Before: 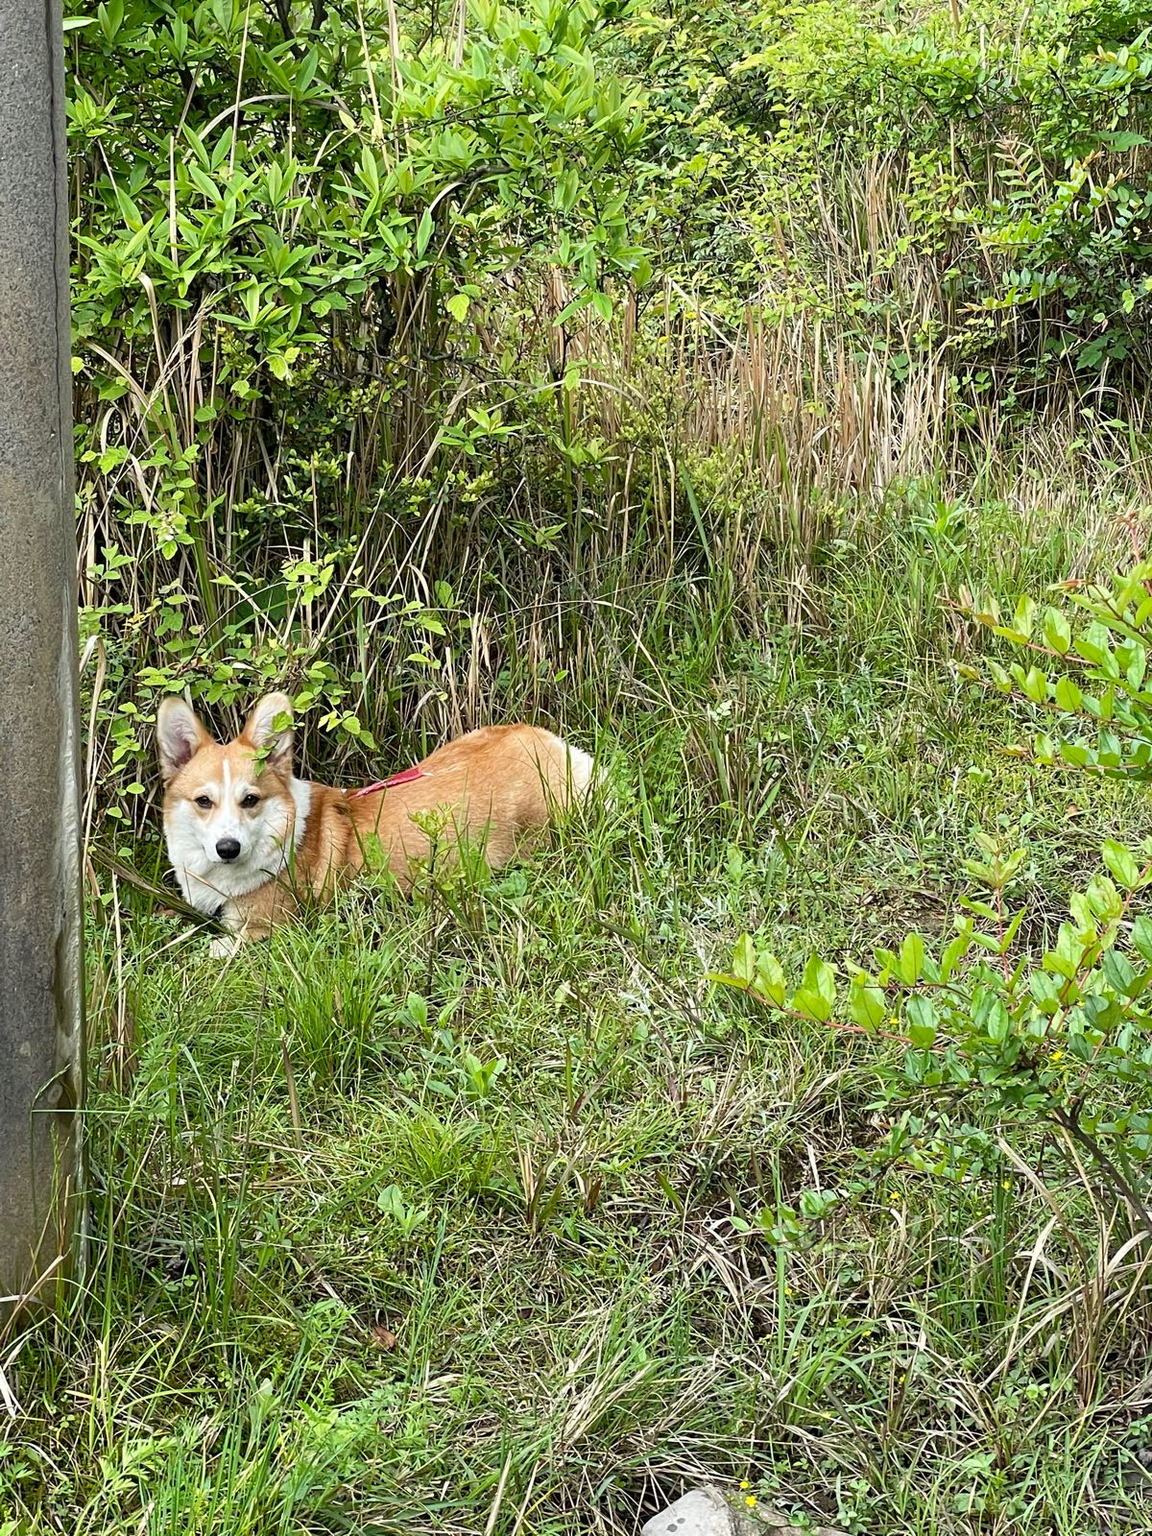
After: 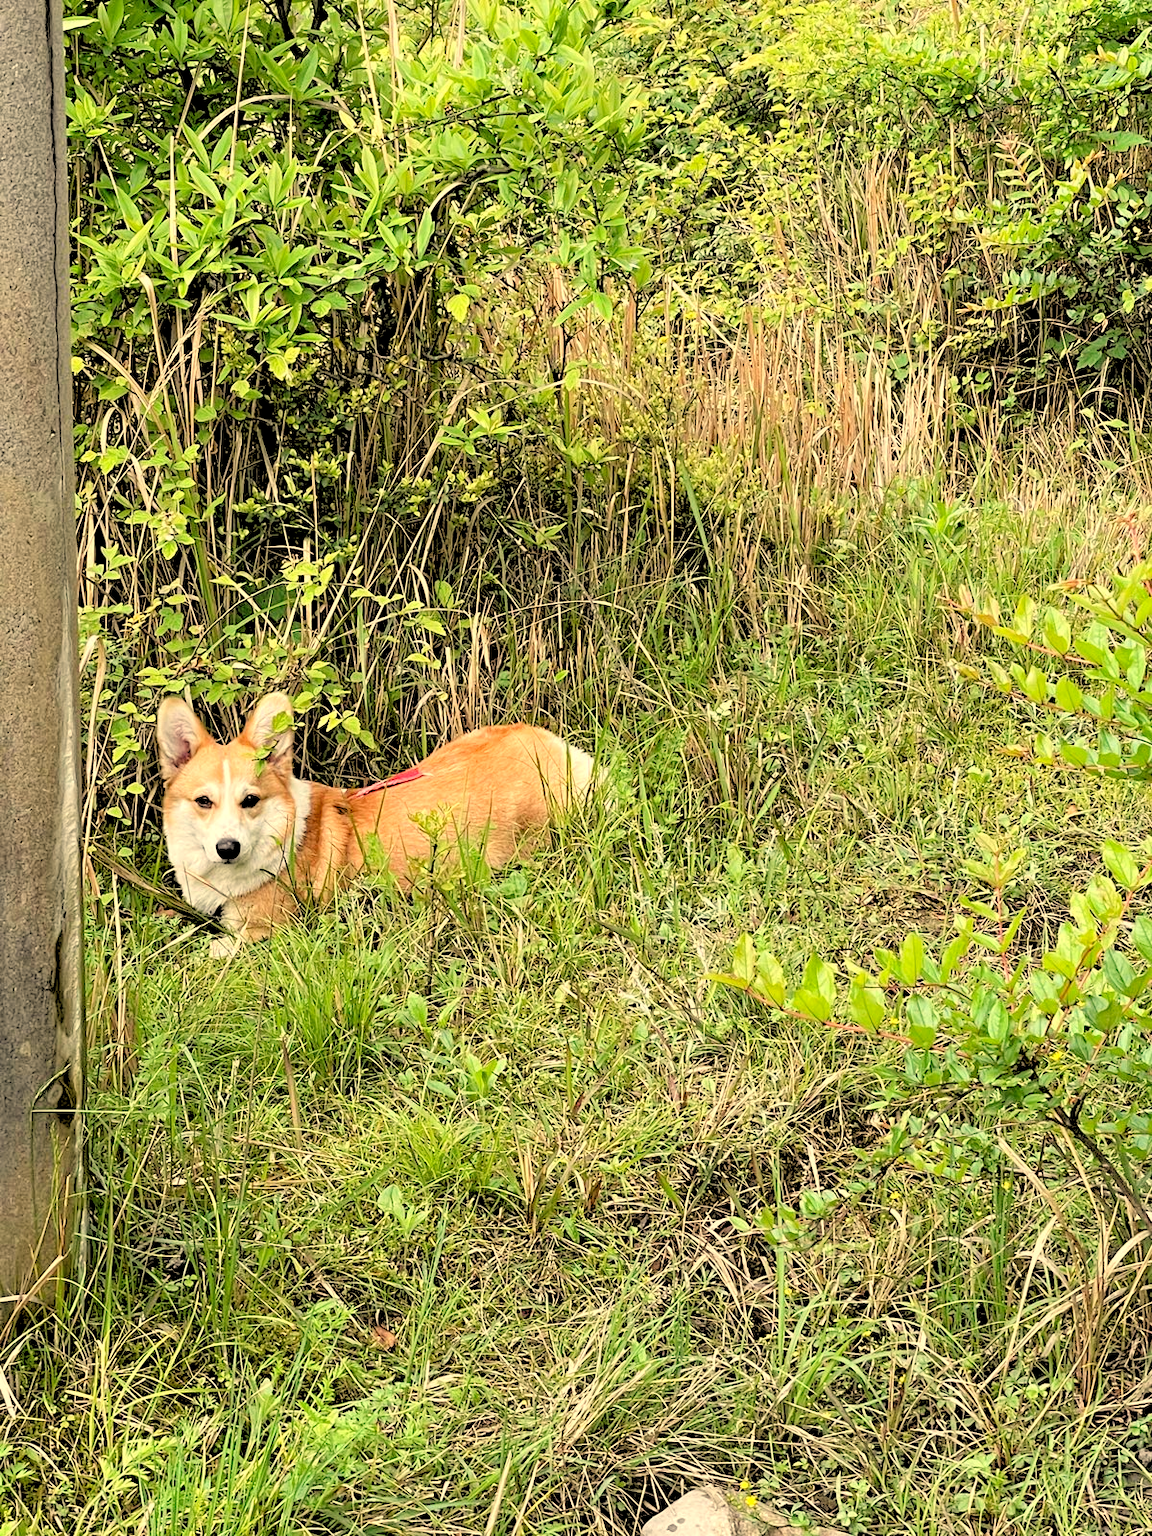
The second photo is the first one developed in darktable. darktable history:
rgb levels: levels [[0.027, 0.429, 0.996], [0, 0.5, 1], [0, 0.5, 1]]
white balance: red 1.123, blue 0.83
haze removal: compatibility mode true, adaptive false
